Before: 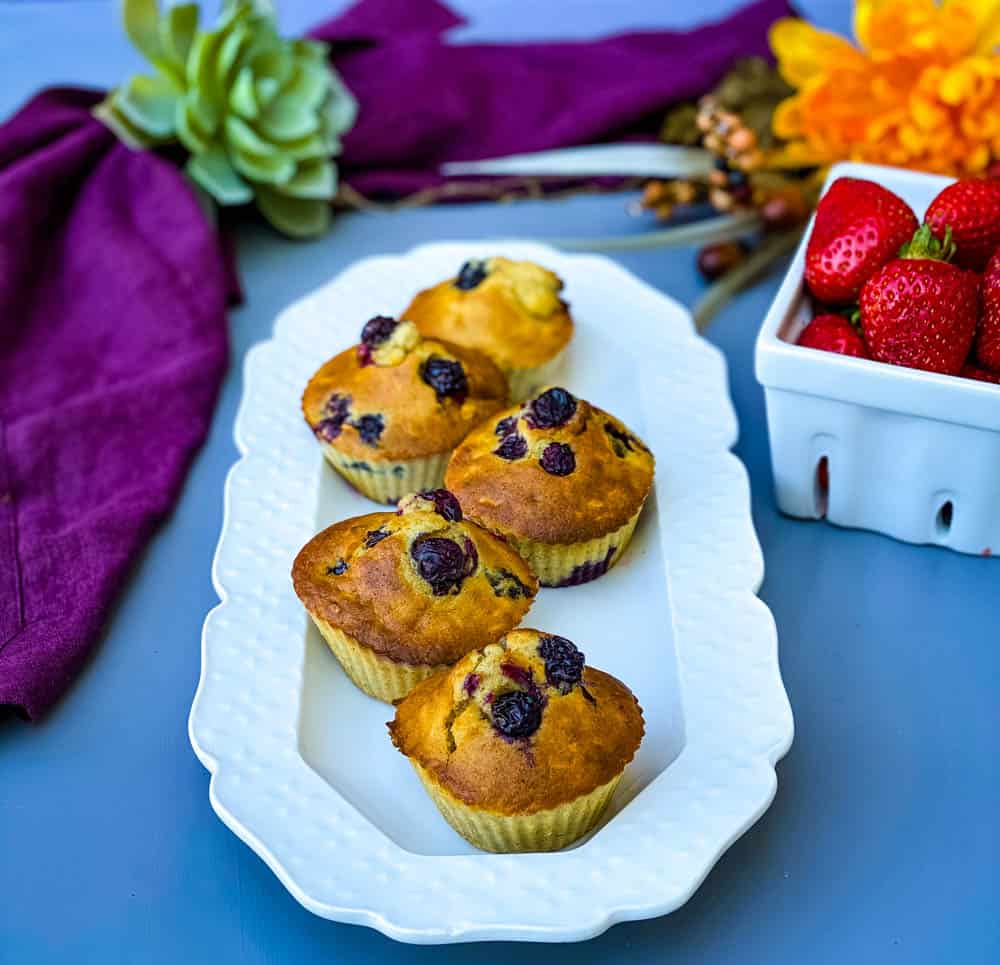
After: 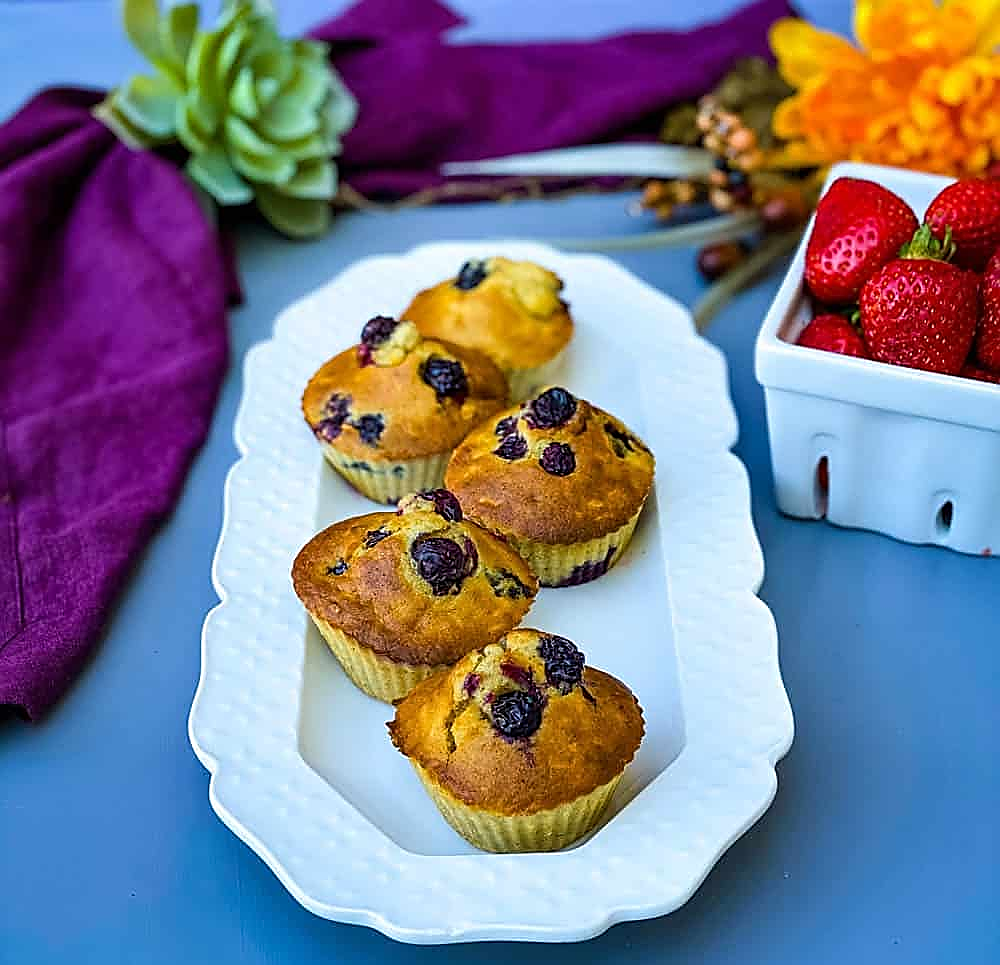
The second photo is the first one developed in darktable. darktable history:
sharpen: radius 1.396, amount 1.238, threshold 0.66
